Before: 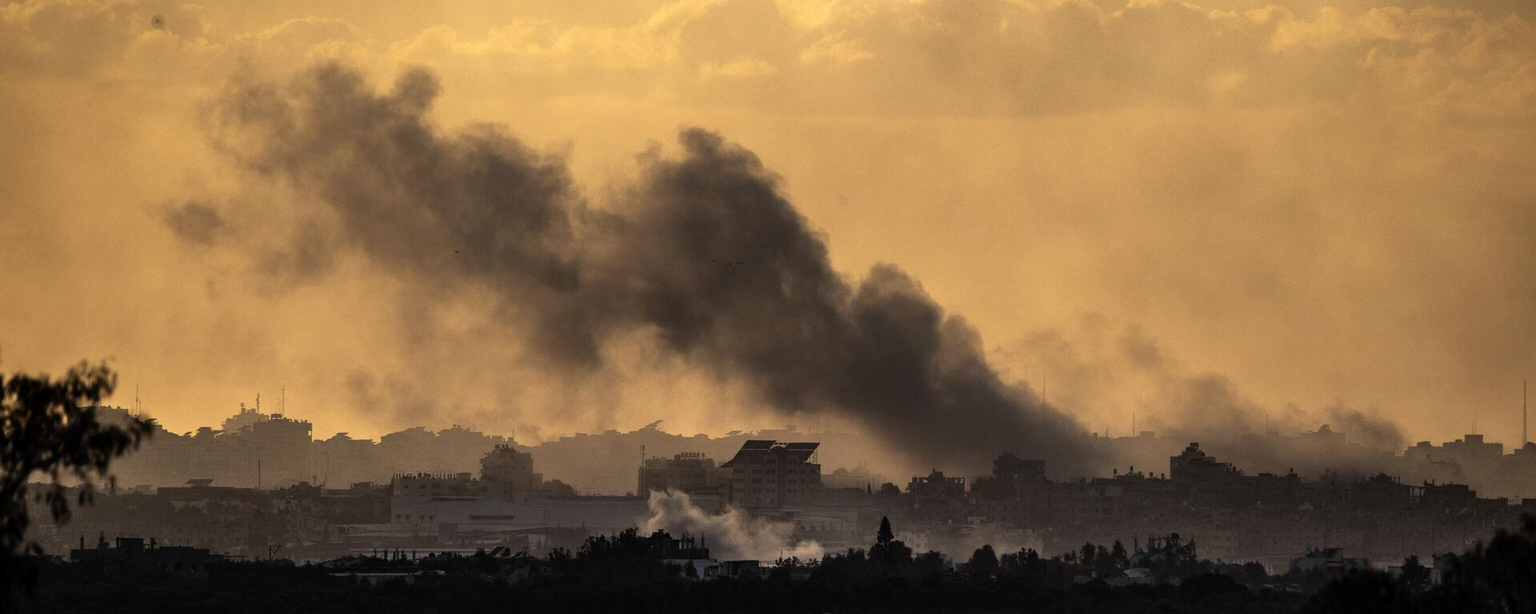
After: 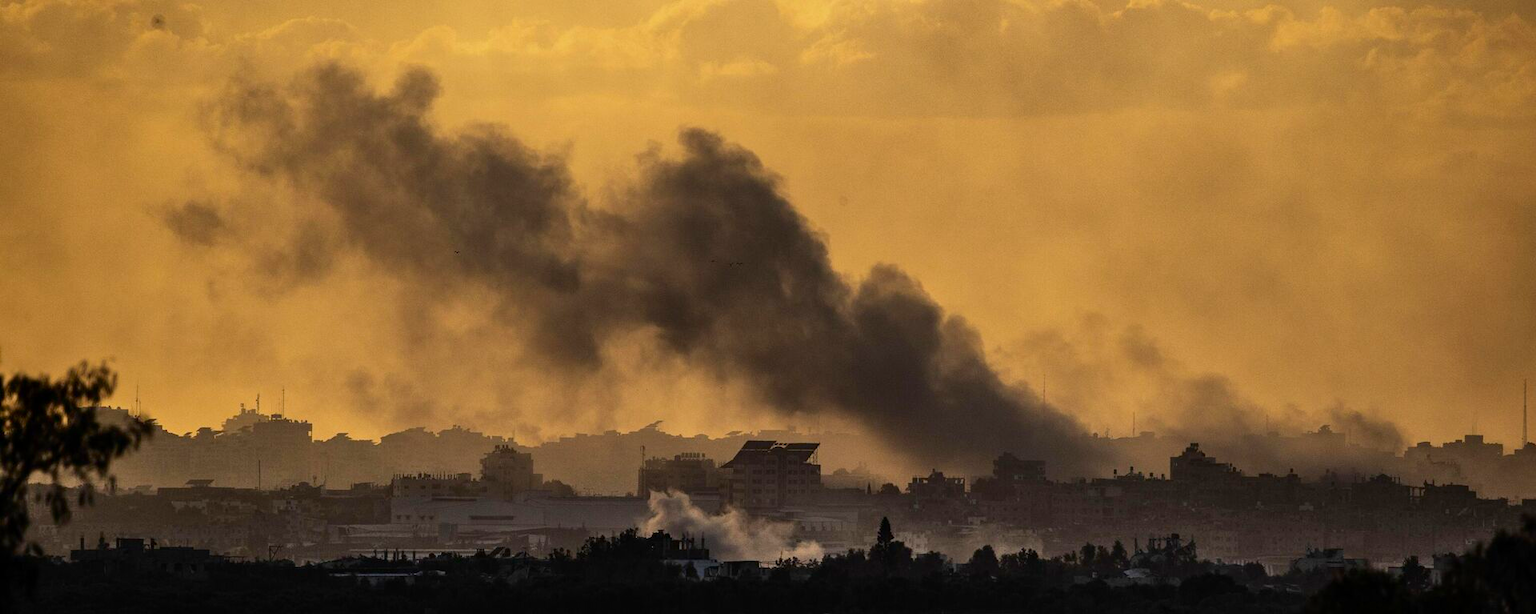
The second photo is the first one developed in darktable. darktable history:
contrast brightness saturation: contrast 0.16, saturation 0.32
tone equalizer: -8 EV 0.25 EV, -7 EV 0.417 EV, -6 EV 0.417 EV, -5 EV 0.25 EV, -3 EV -0.25 EV, -2 EV -0.417 EV, -1 EV -0.417 EV, +0 EV -0.25 EV, edges refinement/feathering 500, mask exposure compensation -1.57 EV, preserve details guided filter
